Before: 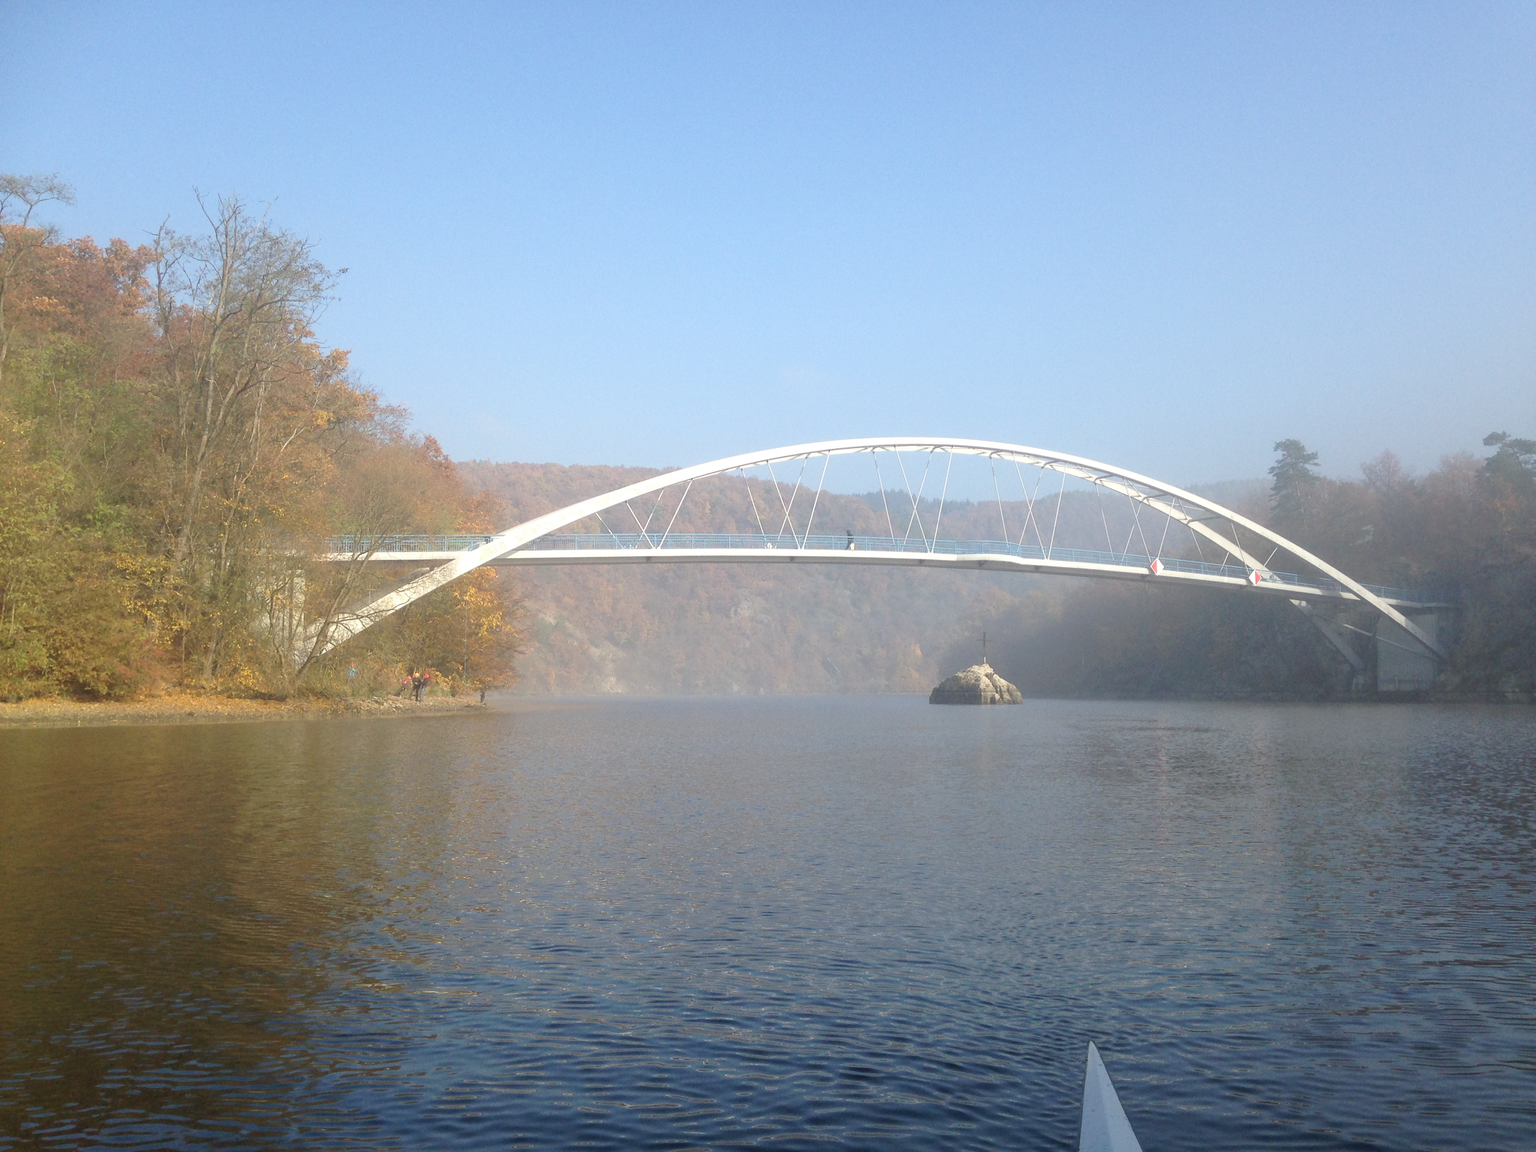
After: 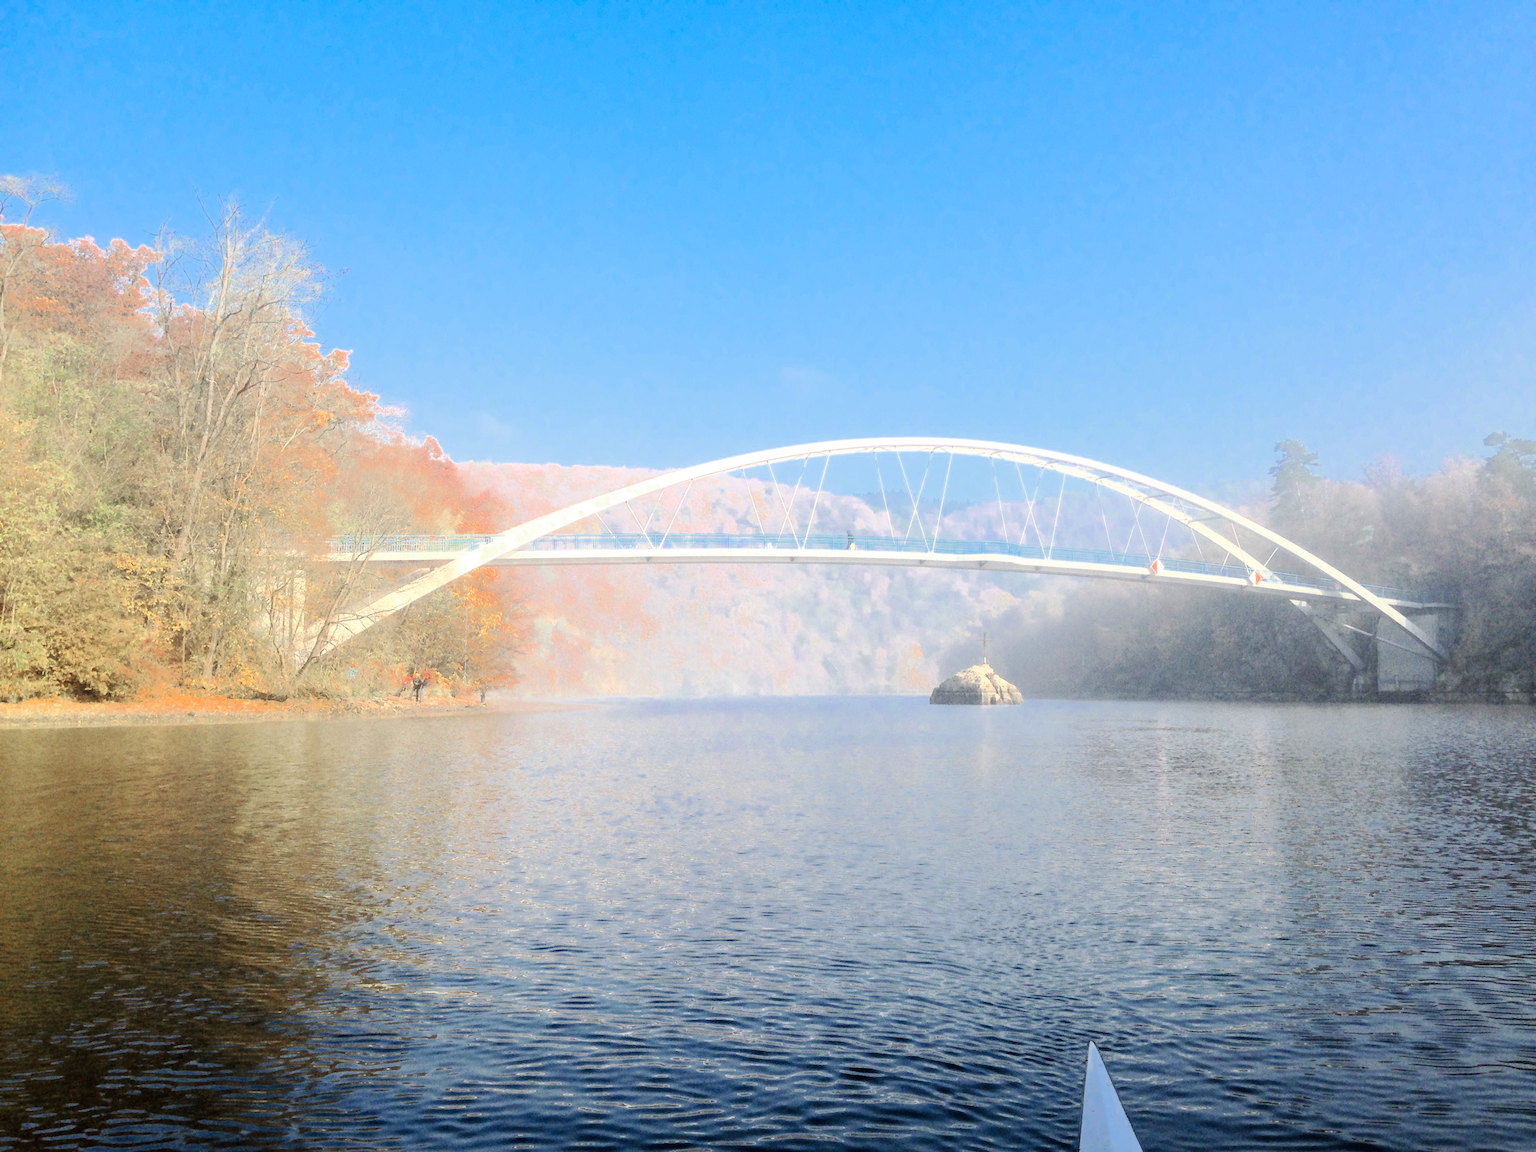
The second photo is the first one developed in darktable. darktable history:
tone curve: curves: ch0 [(0, 0) (0.003, 0.002) (0.011, 0.006) (0.025, 0.013) (0.044, 0.019) (0.069, 0.032) (0.1, 0.056) (0.136, 0.095) (0.177, 0.144) (0.224, 0.193) (0.277, 0.26) (0.335, 0.331) (0.399, 0.405) (0.468, 0.479) (0.543, 0.552) (0.623, 0.624) (0.709, 0.699) (0.801, 0.772) (0.898, 0.856) (1, 1)], preserve colors none
color contrast: green-magenta contrast 1.2, blue-yellow contrast 1.2
rgb curve: curves: ch0 [(0, 0) (0.21, 0.15) (0.24, 0.21) (0.5, 0.75) (0.75, 0.96) (0.89, 0.99) (1, 1)]; ch1 [(0, 0.02) (0.21, 0.13) (0.25, 0.2) (0.5, 0.67) (0.75, 0.9) (0.89, 0.97) (1, 1)]; ch2 [(0, 0.02) (0.21, 0.13) (0.25, 0.2) (0.5, 0.67) (0.75, 0.9) (0.89, 0.97) (1, 1)], compensate middle gray true
color zones: curves: ch0 [(0, 0.5) (0.125, 0.4) (0.25, 0.5) (0.375, 0.4) (0.5, 0.4) (0.625, 0.35) (0.75, 0.35) (0.875, 0.5)]; ch1 [(0, 0.35) (0.125, 0.45) (0.25, 0.35) (0.375, 0.35) (0.5, 0.35) (0.625, 0.35) (0.75, 0.45) (0.875, 0.35)]; ch2 [(0, 0.6) (0.125, 0.5) (0.25, 0.5) (0.375, 0.6) (0.5, 0.6) (0.625, 0.5) (0.75, 0.5) (0.875, 0.5)]
